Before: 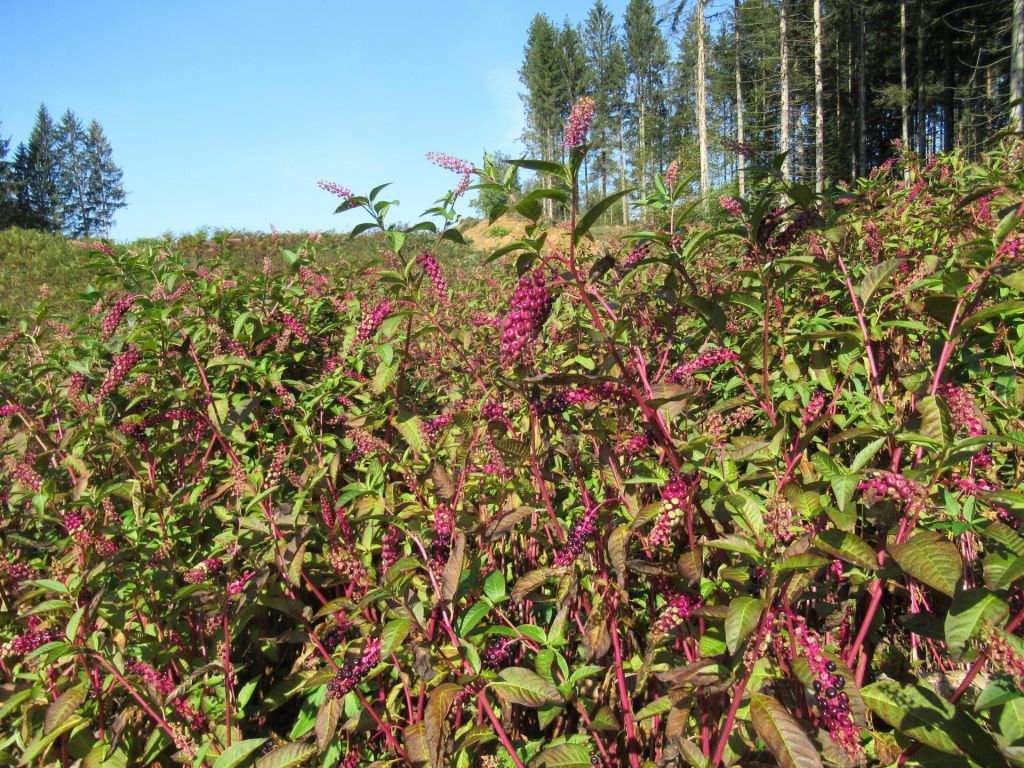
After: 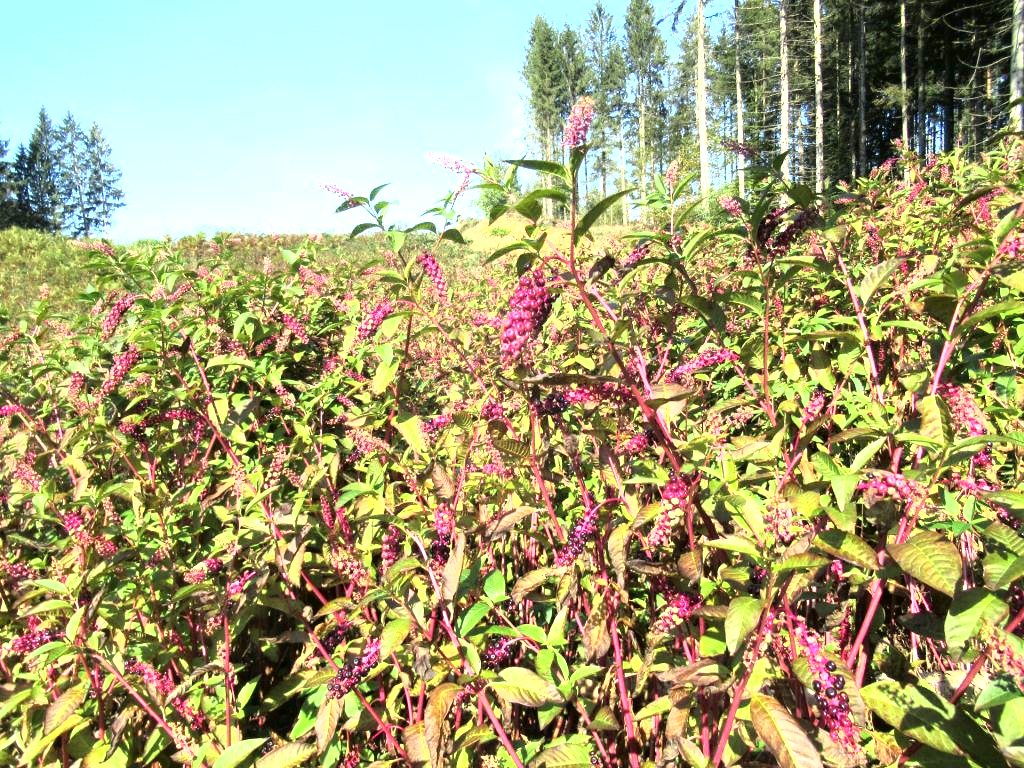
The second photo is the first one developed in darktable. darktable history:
exposure: exposure 1.07 EV, compensate highlight preservation false
tone curve: curves: ch0 [(0, 0) (0.003, 0.001) (0.011, 0.005) (0.025, 0.01) (0.044, 0.019) (0.069, 0.029) (0.1, 0.042) (0.136, 0.078) (0.177, 0.129) (0.224, 0.182) (0.277, 0.246) (0.335, 0.318) (0.399, 0.396) (0.468, 0.481) (0.543, 0.573) (0.623, 0.672) (0.709, 0.777) (0.801, 0.881) (0.898, 0.975) (1, 1)], color space Lab, independent channels
